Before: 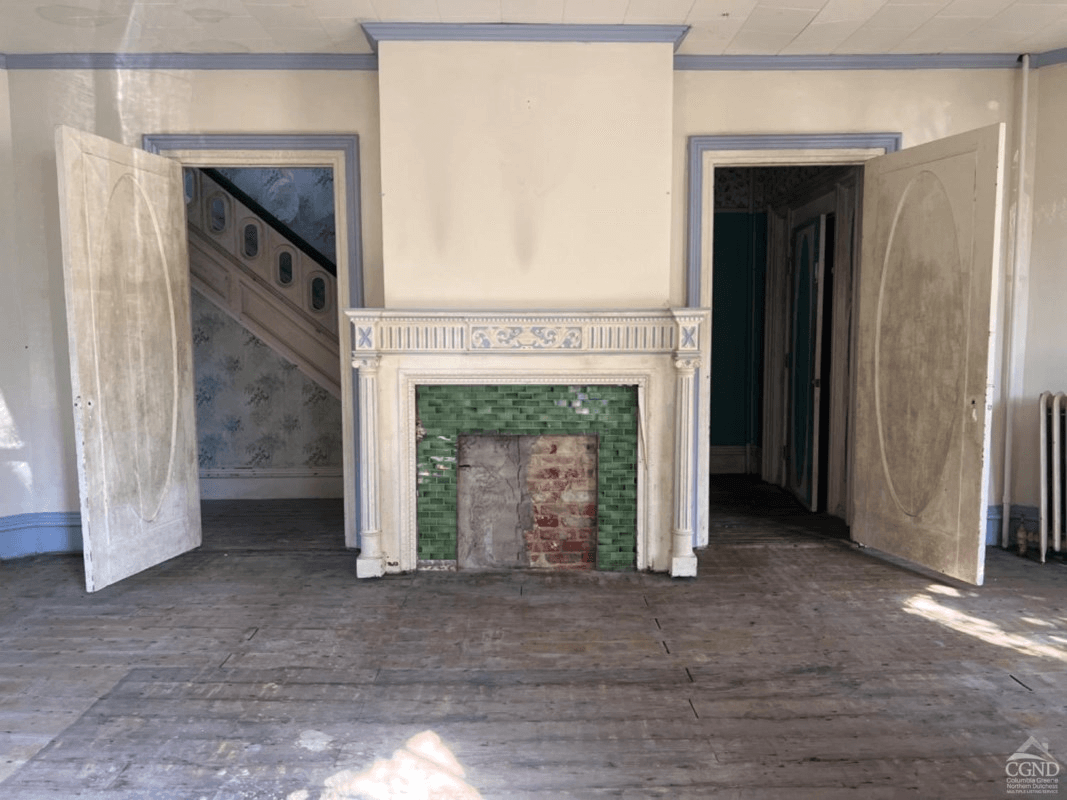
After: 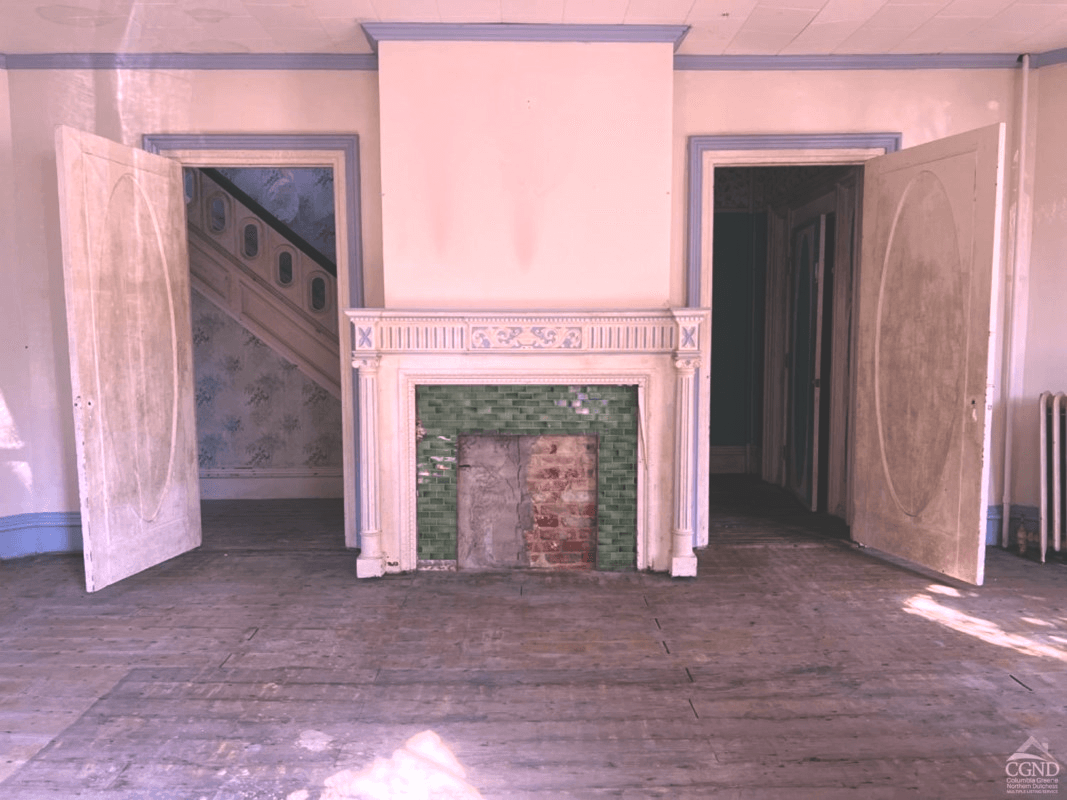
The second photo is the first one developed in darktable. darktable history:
contrast brightness saturation: contrast -0.02, brightness -0.01, saturation 0.03
exposure: black level correction -0.028, compensate highlight preservation false
white balance: red 1.188, blue 1.11
